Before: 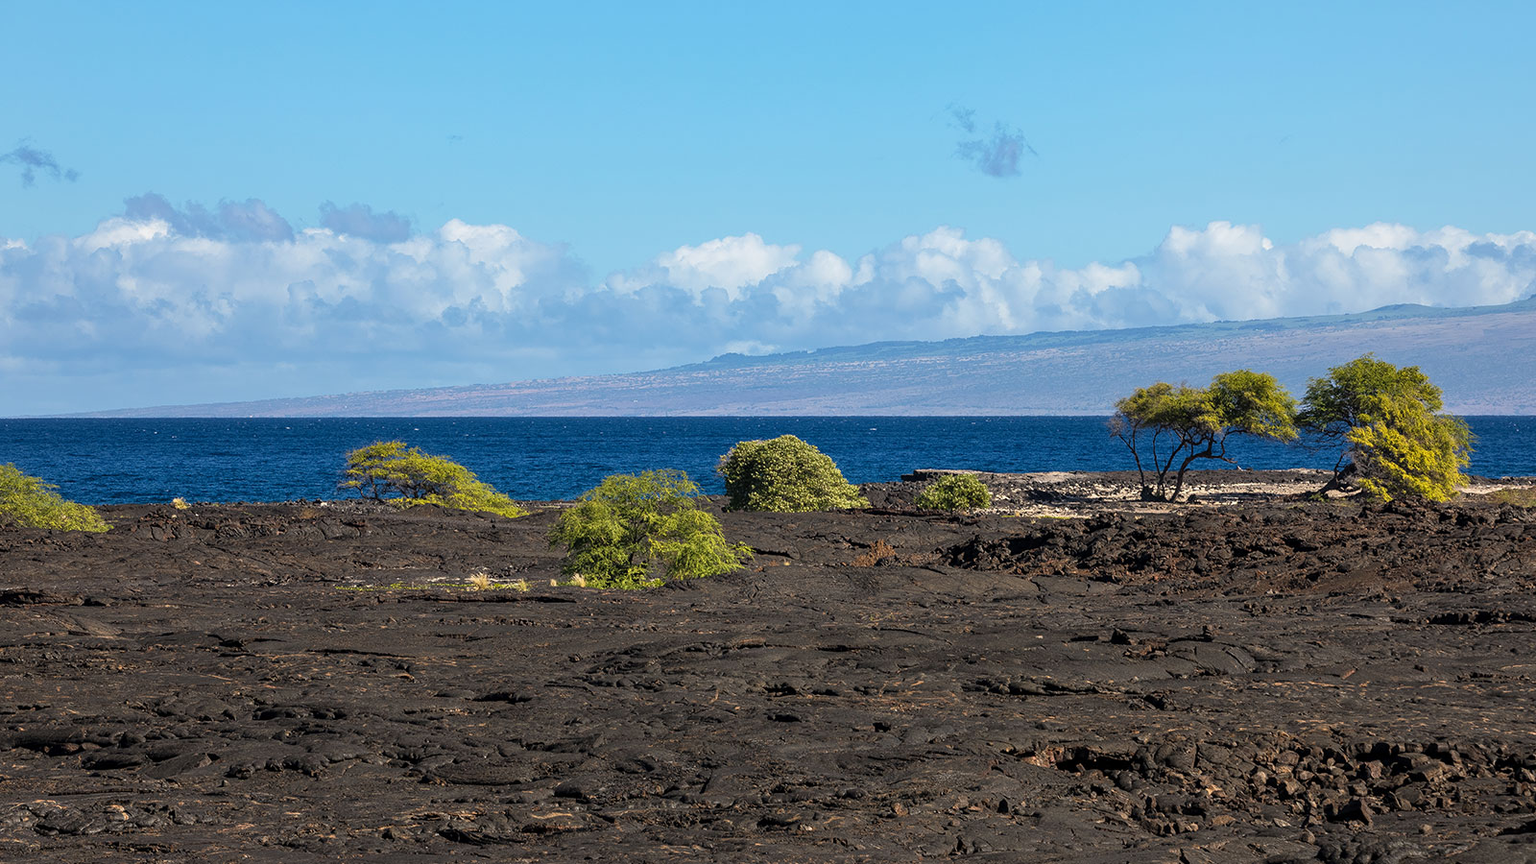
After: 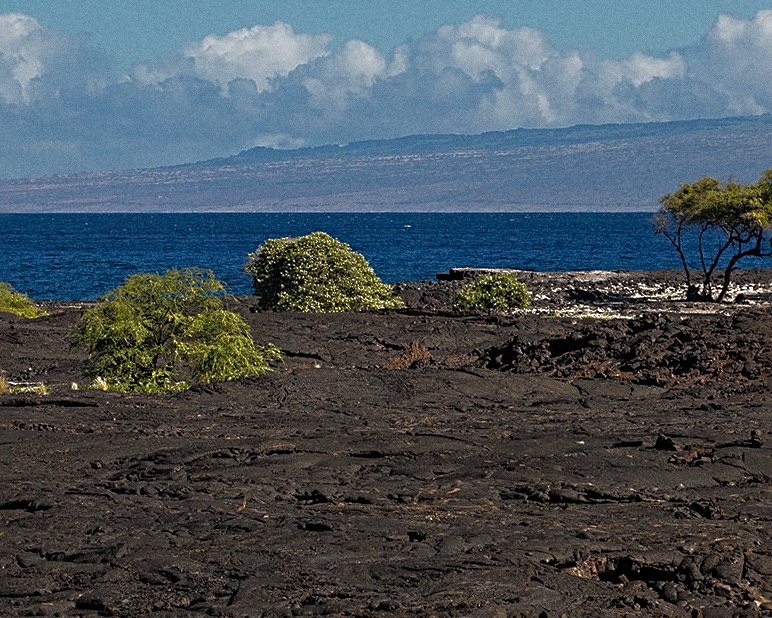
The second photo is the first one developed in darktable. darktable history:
base curve: curves: ch0 [(0, 0) (0.841, 0.609) (1, 1)]
crop: left 31.379%, top 24.658%, right 20.326%, bottom 6.628%
grain: coarseness 0.47 ISO
sharpen: radius 4
